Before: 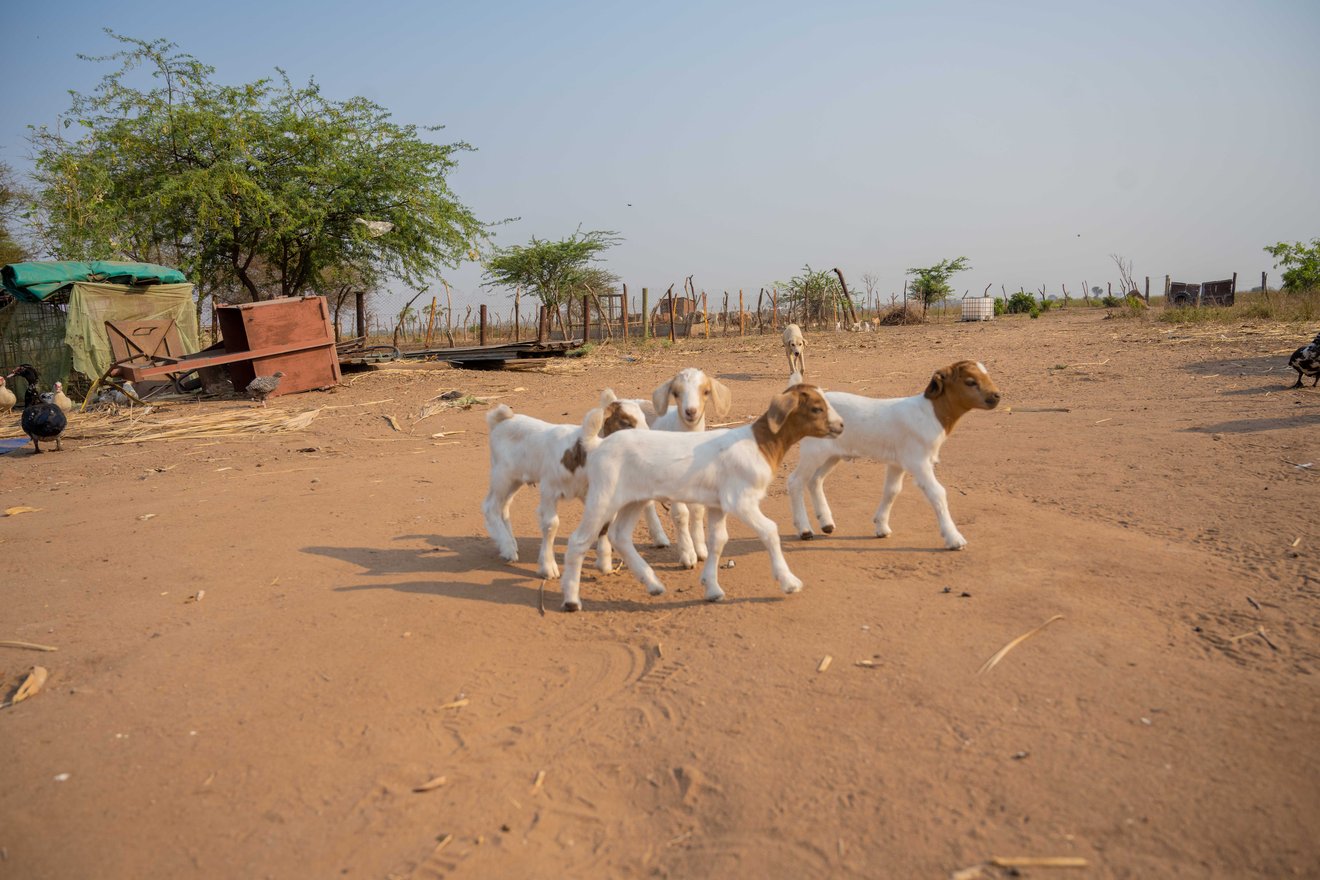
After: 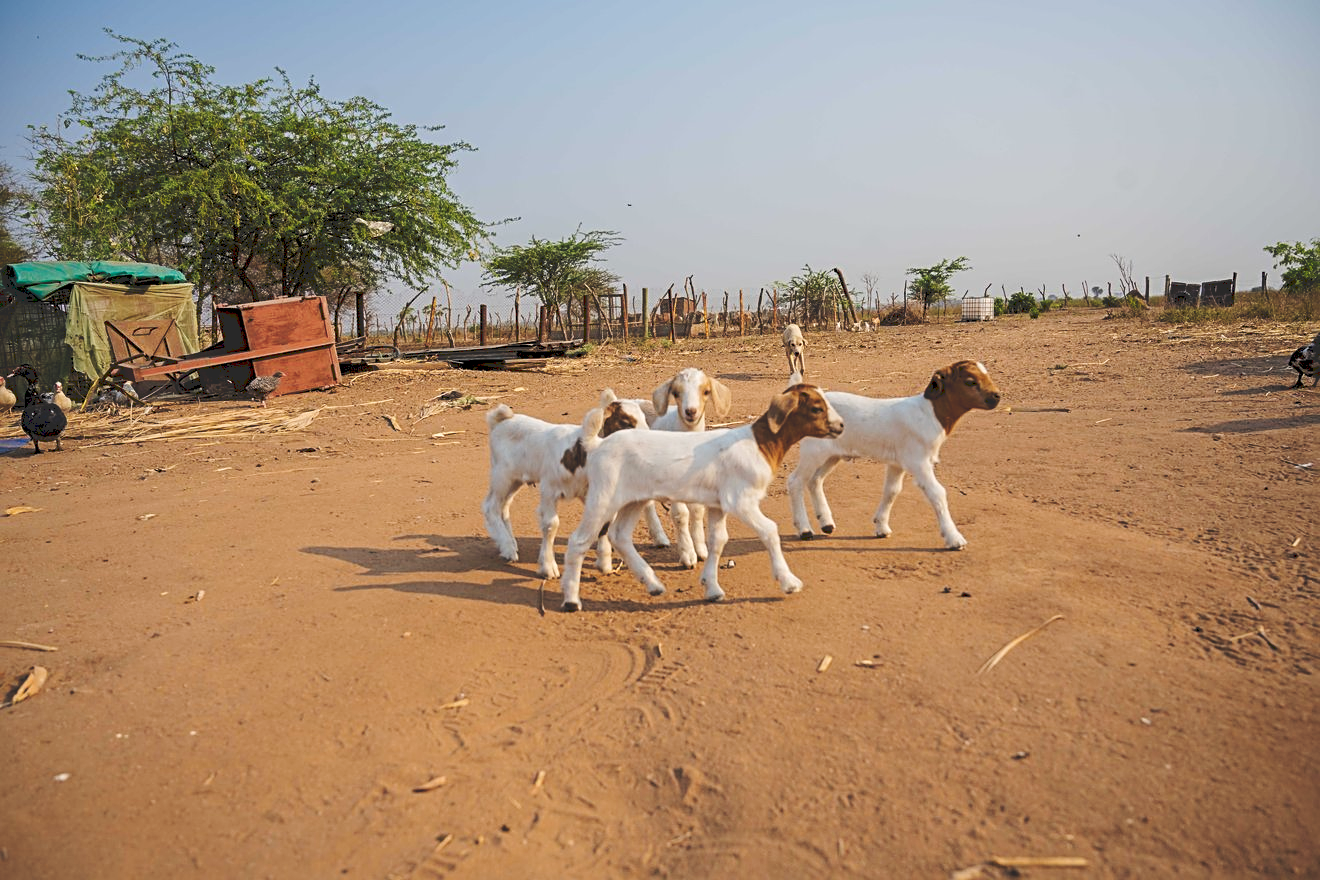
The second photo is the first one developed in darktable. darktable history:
tone curve: curves: ch0 [(0, 0) (0.003, 0.161) (0.011, 0.161) (0.025, 0.161) (0.044, 0.161) (0.069, 0.161) (0.1, 0.161) (0.136, 0.163) (0.177, 0.179) (0.224, 0.207) (0.277, 0.243) (0.335, 0.292) (0.399, 0.361) (0.468, 0.452) (0.543, 0.547) (0.623, 0.638) (0.709, 0.731) (0.801, 0.826) (0.898, 0.911) (1, 1)], preserve colors none
sharpen: radius 2.767
